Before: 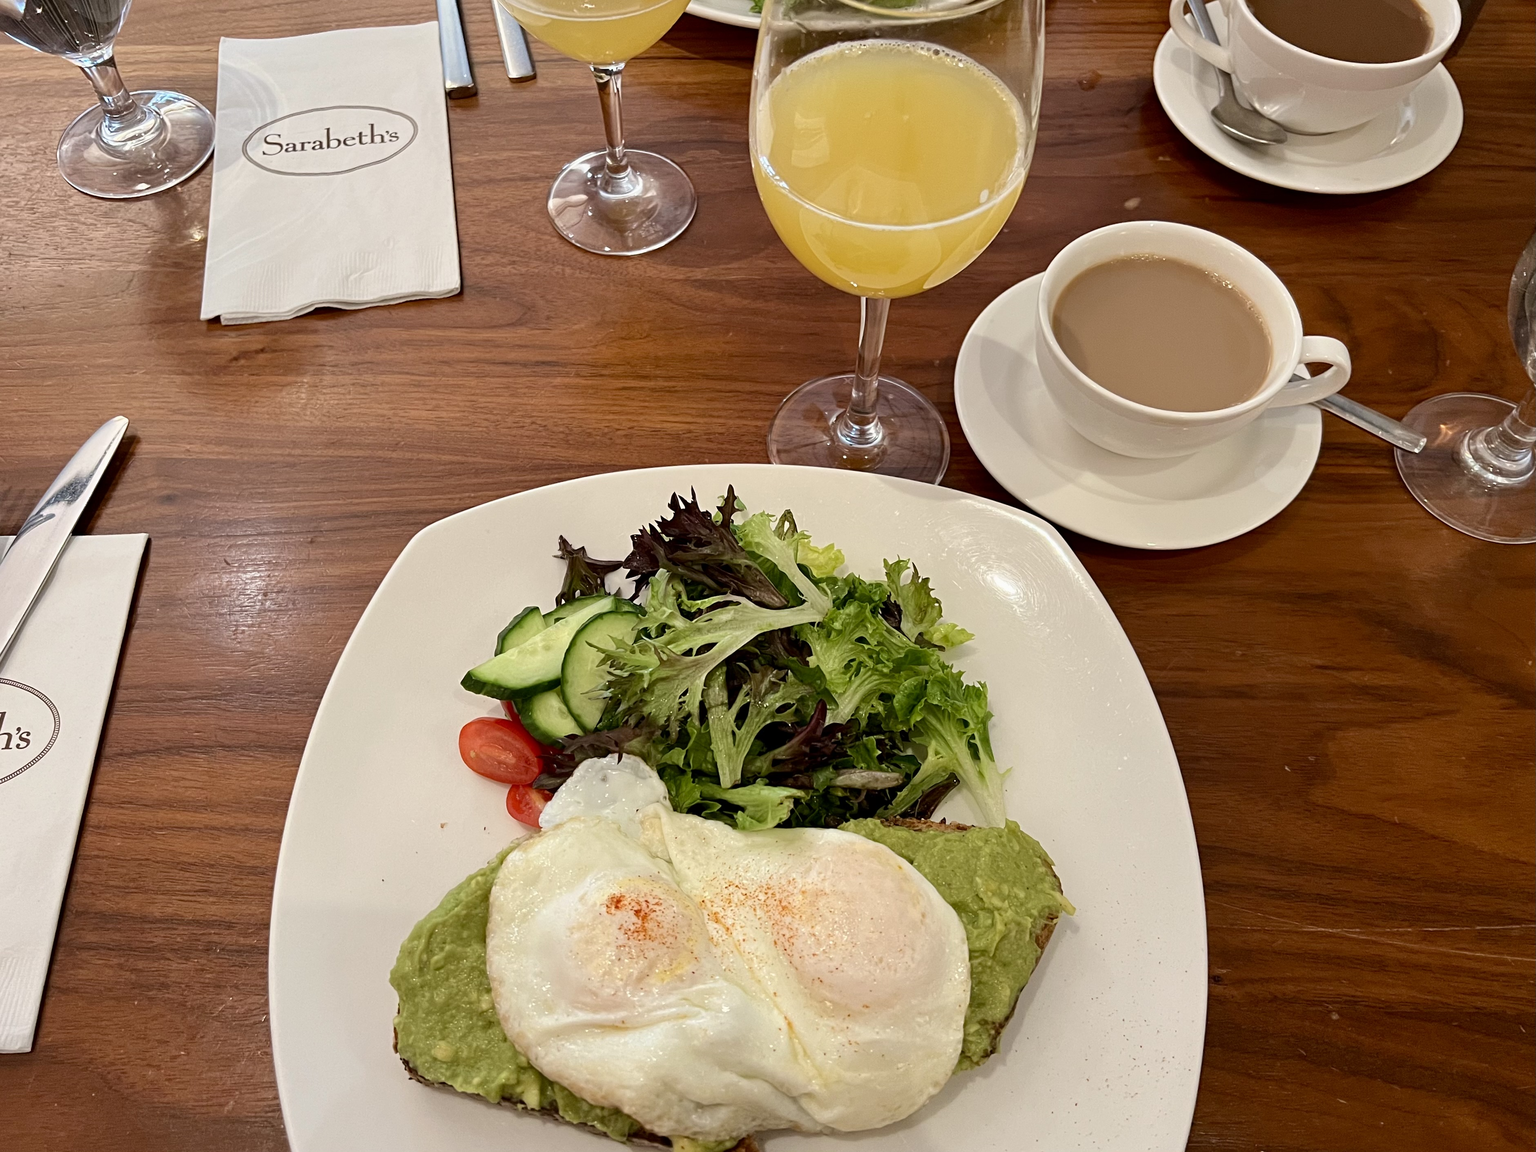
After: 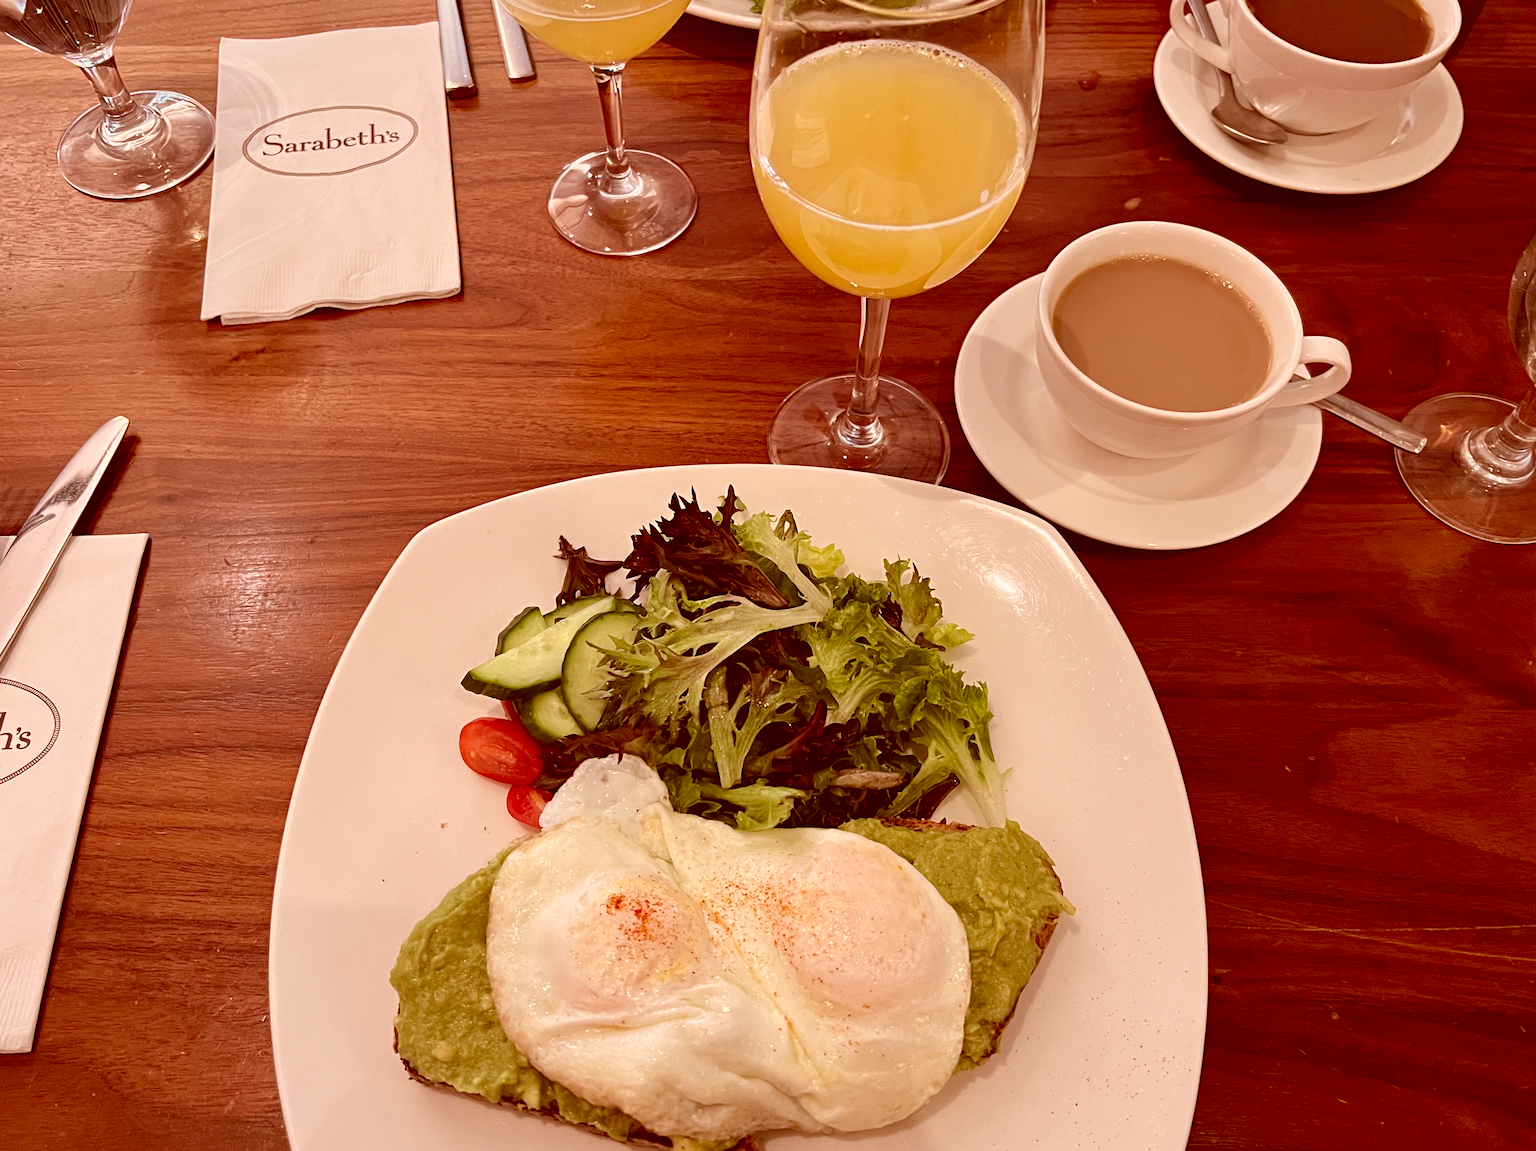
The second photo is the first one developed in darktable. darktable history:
color correction: highlights a* 9.03, highlights b* 8.71, shadows a* 40, shadows b* 40, saturation 0.8
